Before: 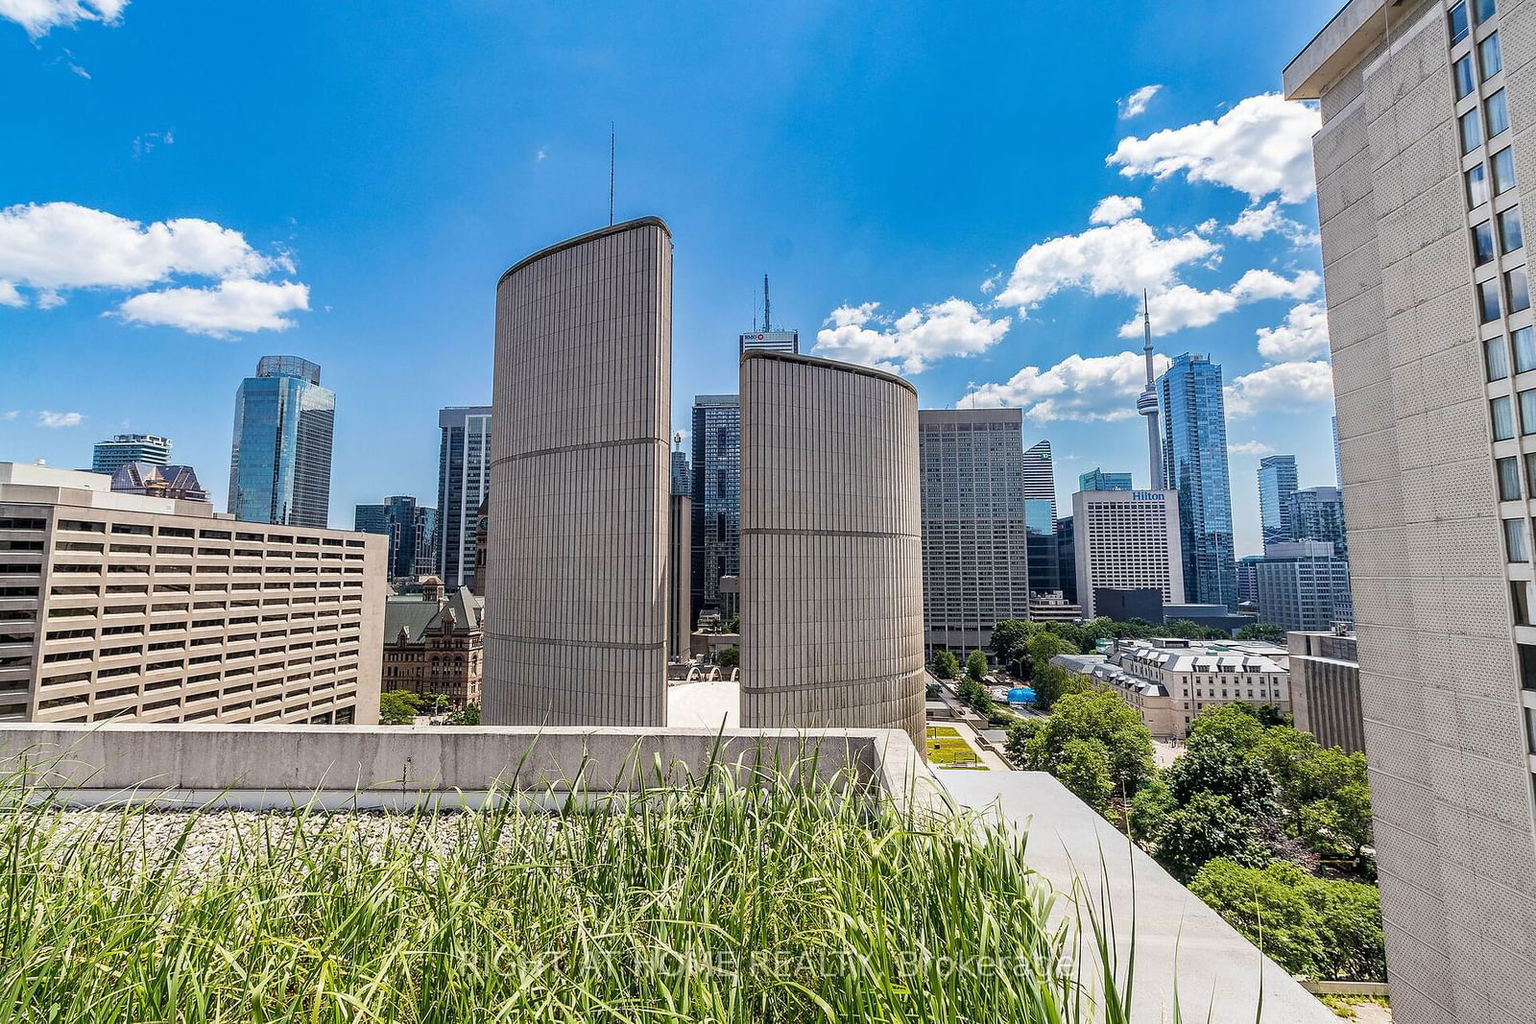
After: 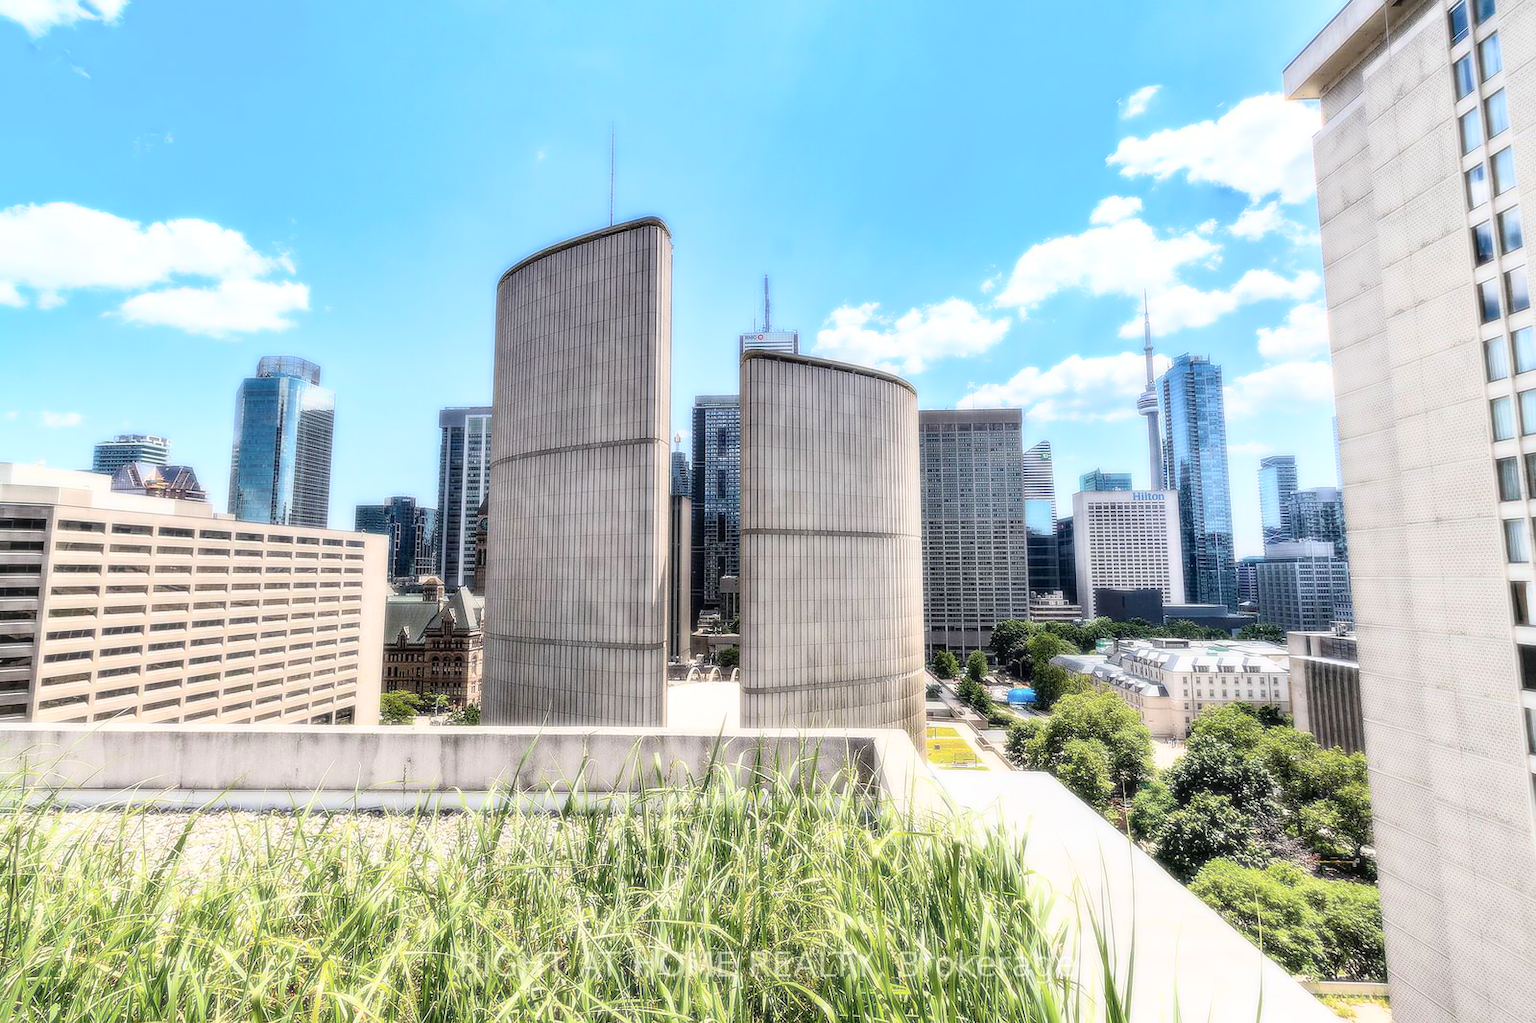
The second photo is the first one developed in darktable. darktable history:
crop: bottom 0.071%
bloom: size 0%, threshold 54.82%, strength 8.31%
